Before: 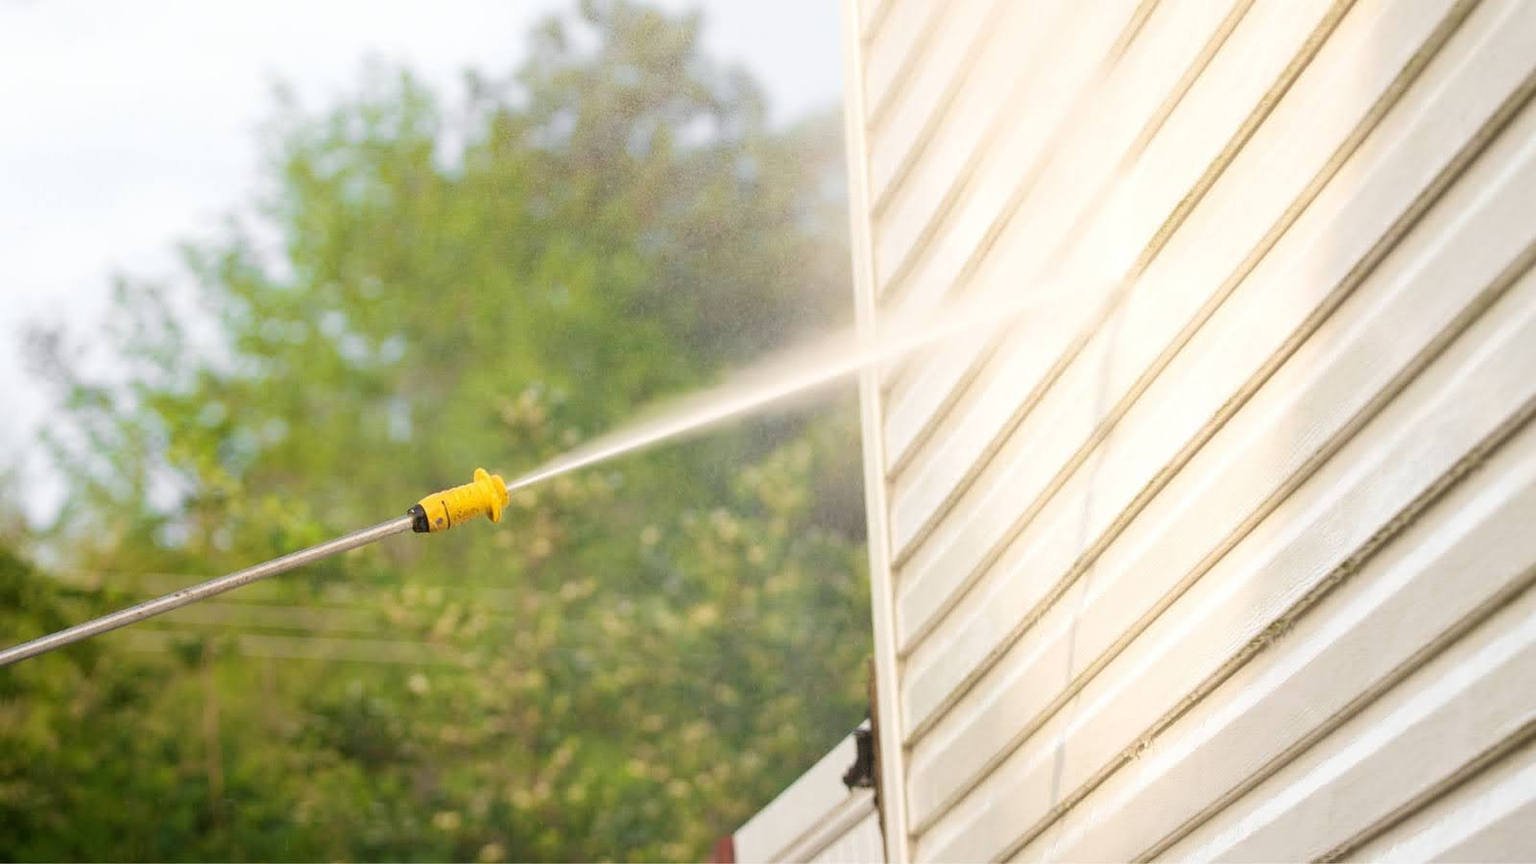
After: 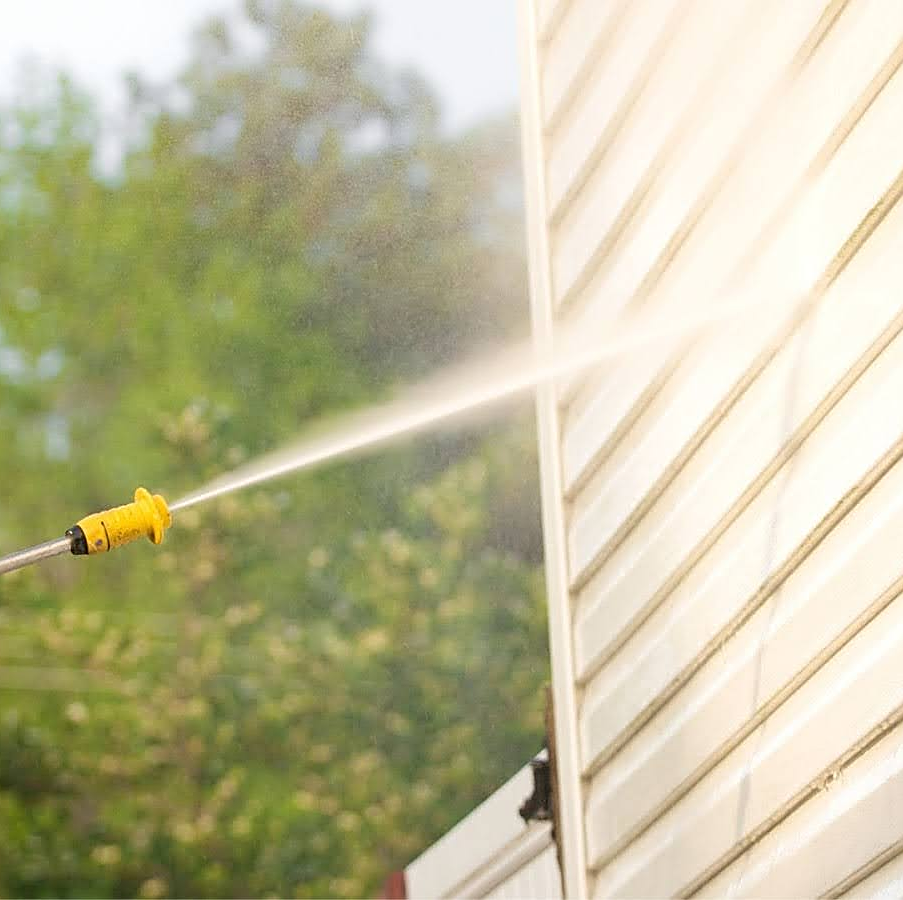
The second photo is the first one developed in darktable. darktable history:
sharpen: on, module defaults
crop and rotate: left 22.473%, right 21.08%
